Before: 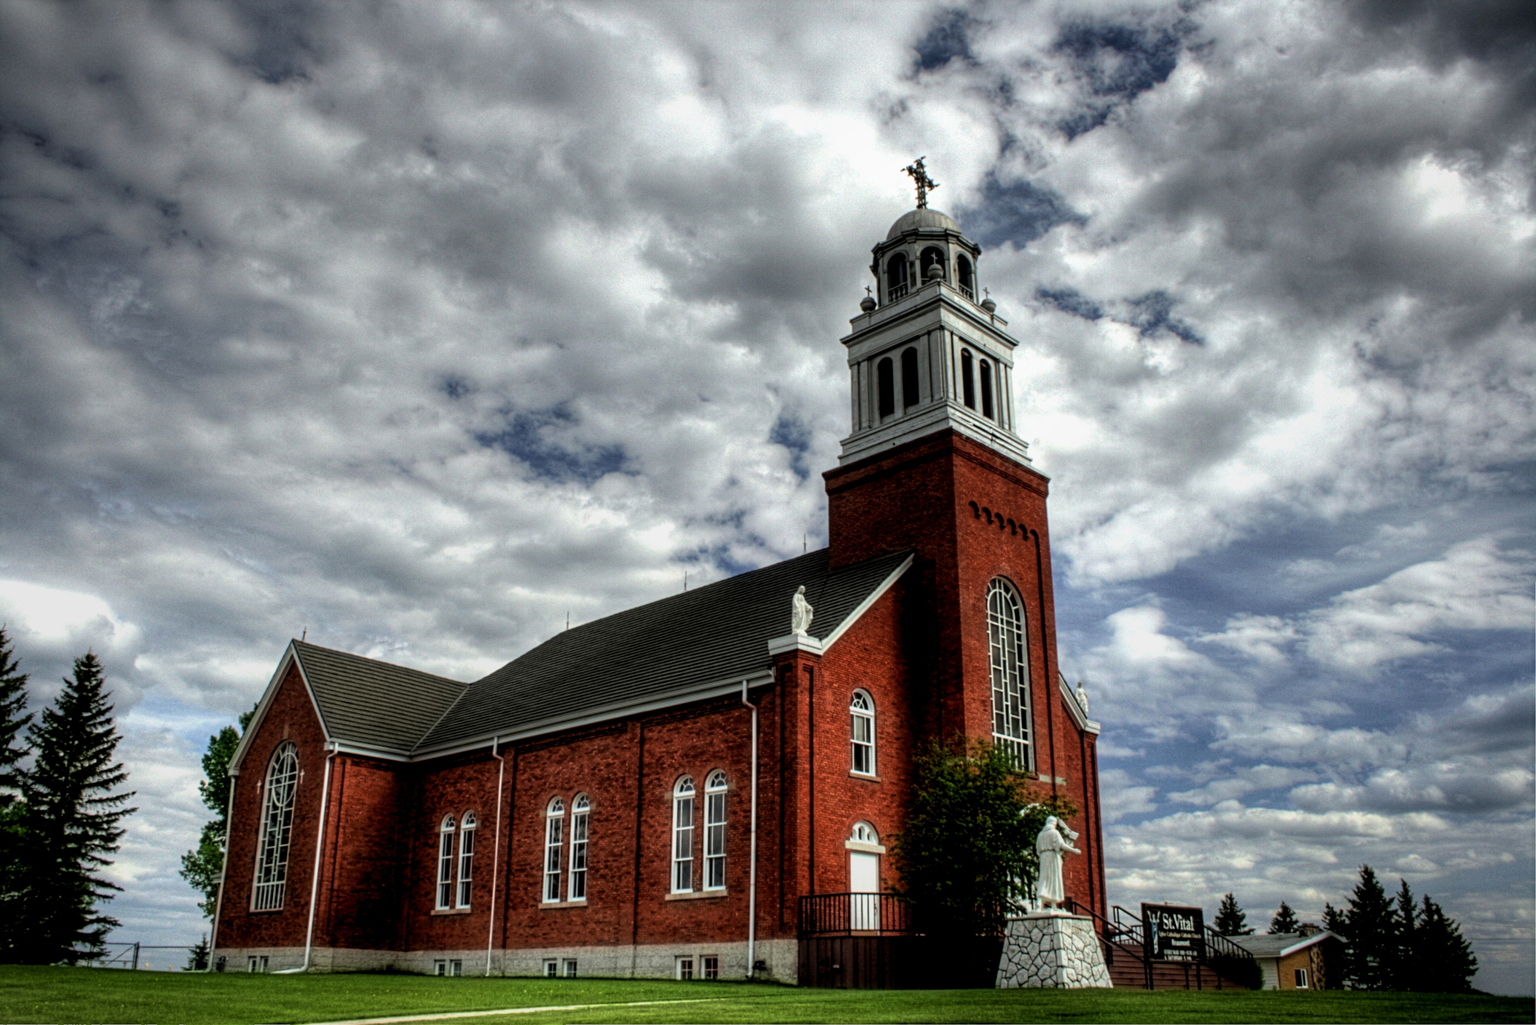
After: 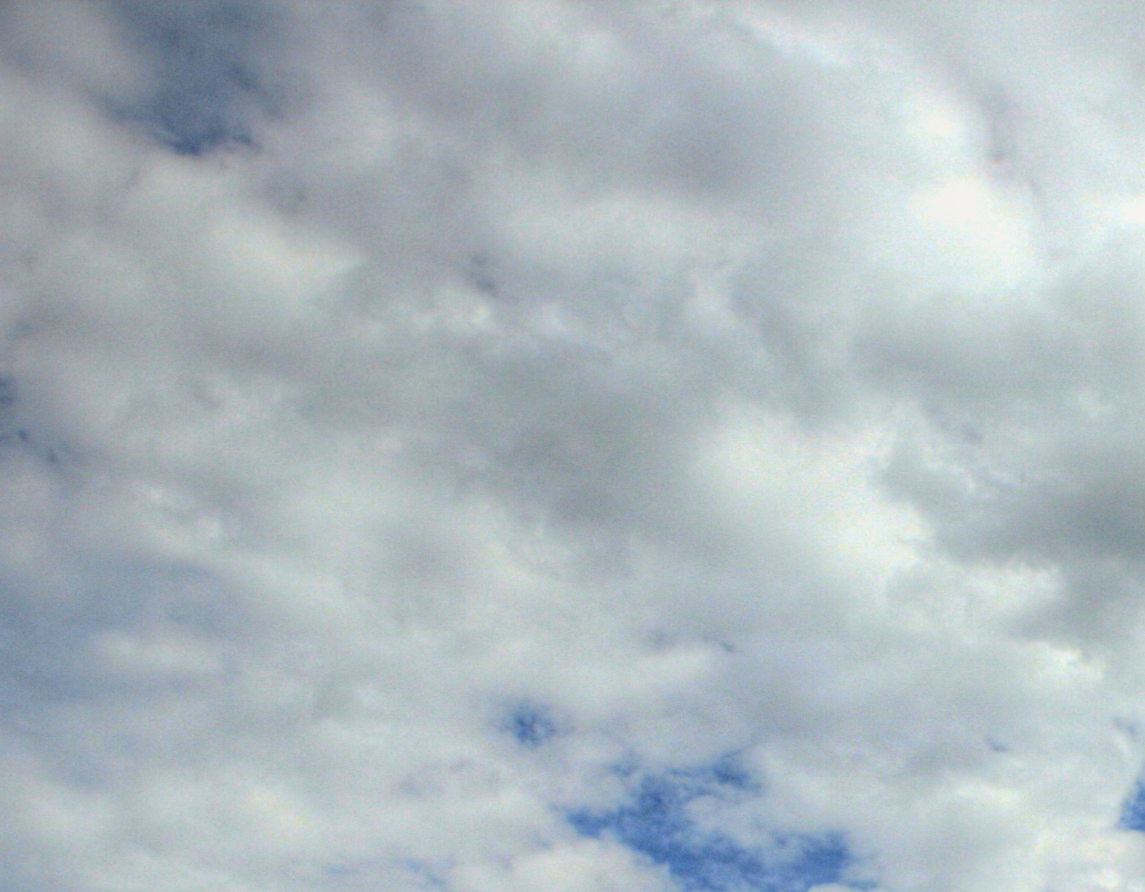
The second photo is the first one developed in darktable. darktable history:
crop and rotate: left 11.225%, top 0.089%, right 49.017%, bottom 53.427%
local contrast: detail 69%
color balance rgb: shadows lift › chroma 0.683%, shadows lift › hue 114.97°, highlights gain › luminance 17.911%, linear chroma grading › global chroma 14.553%, perceptual saturation grading › global saturation 19.488%, global vibrance 39.82%
tone curve: curves: ch0 [(0, 0) (0.058, 0.039) (0.168, 0.123) (0.282, 0.327) (0.45, 0.534) (0.676, 0.751) (0.89, 0.919) (1, 1)]; ch1 [(0, 0) (0.094, 0.081) (0.285, 0.299) (0.385, 0.403) (0.447, 0.455) (0.495, 0.496) (0.544, 0.552) (0.589, 0.612) (0.722, 0.728) (1, 1)]; ch2 [(0, 0) (0.257, 0.217) (0.43, 0.421) (0.498, 0.507) (0.531, 0.544) (0.56, 0.579) (0.625, 0.66) (1, 1)], color space Lab, independent channels, preserve colors none
